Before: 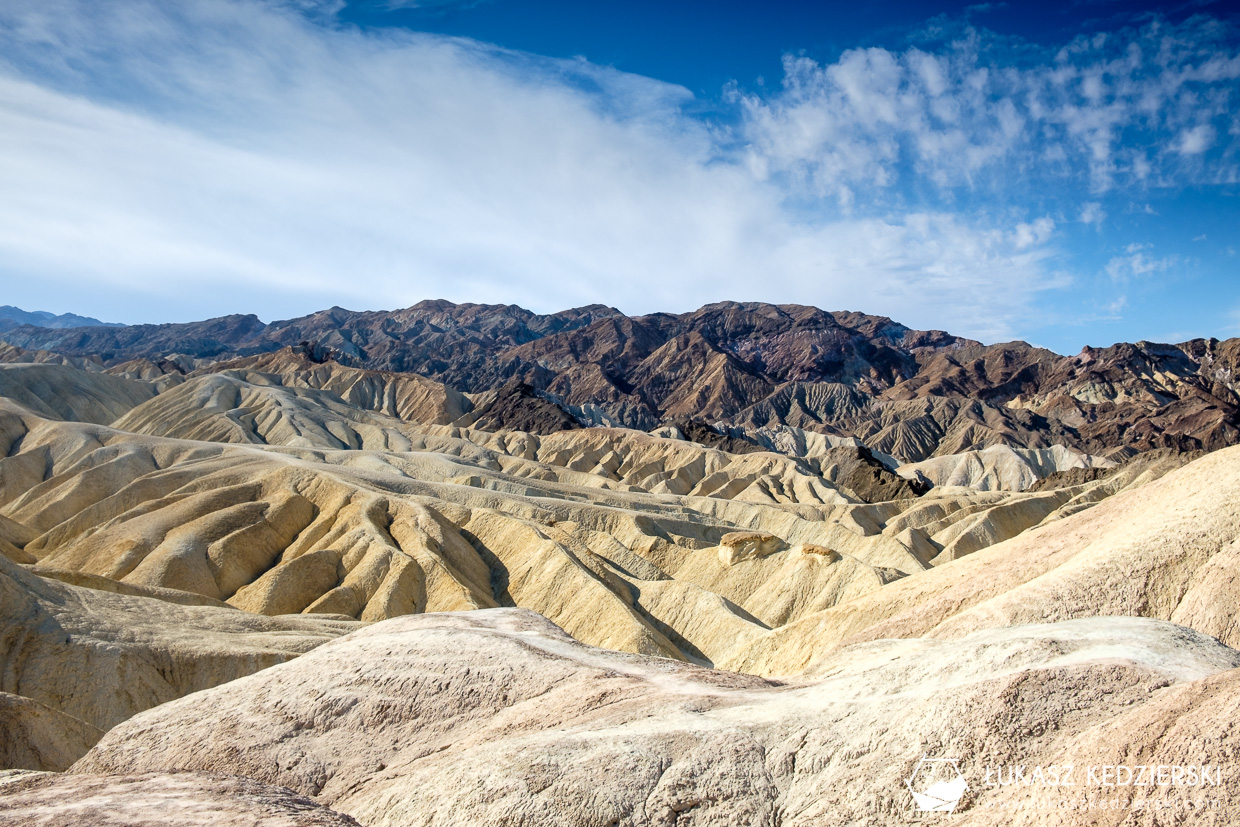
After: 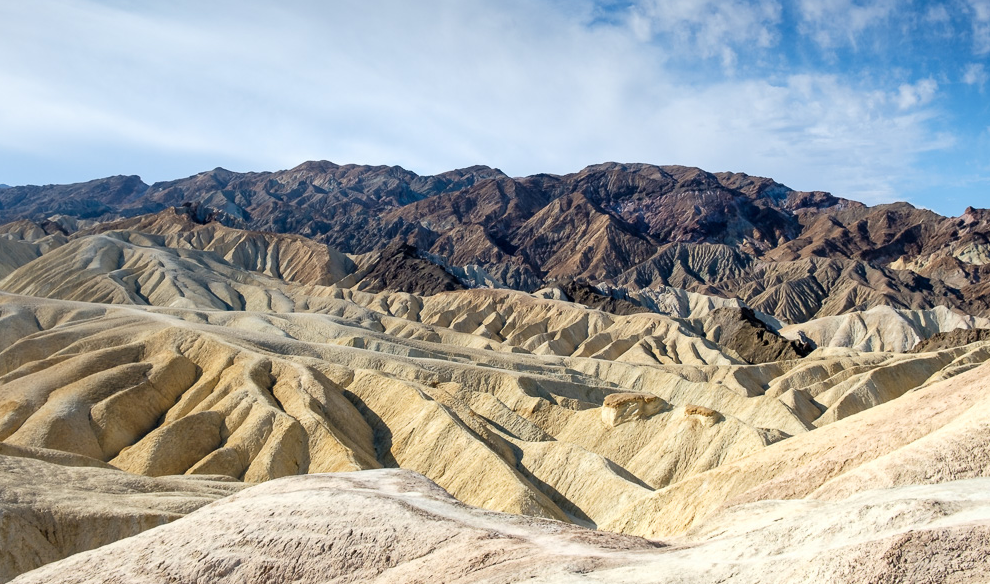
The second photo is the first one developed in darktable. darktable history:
crop: left 9.484%, top 16.908%, right 10.646%, bottom 12.359%
